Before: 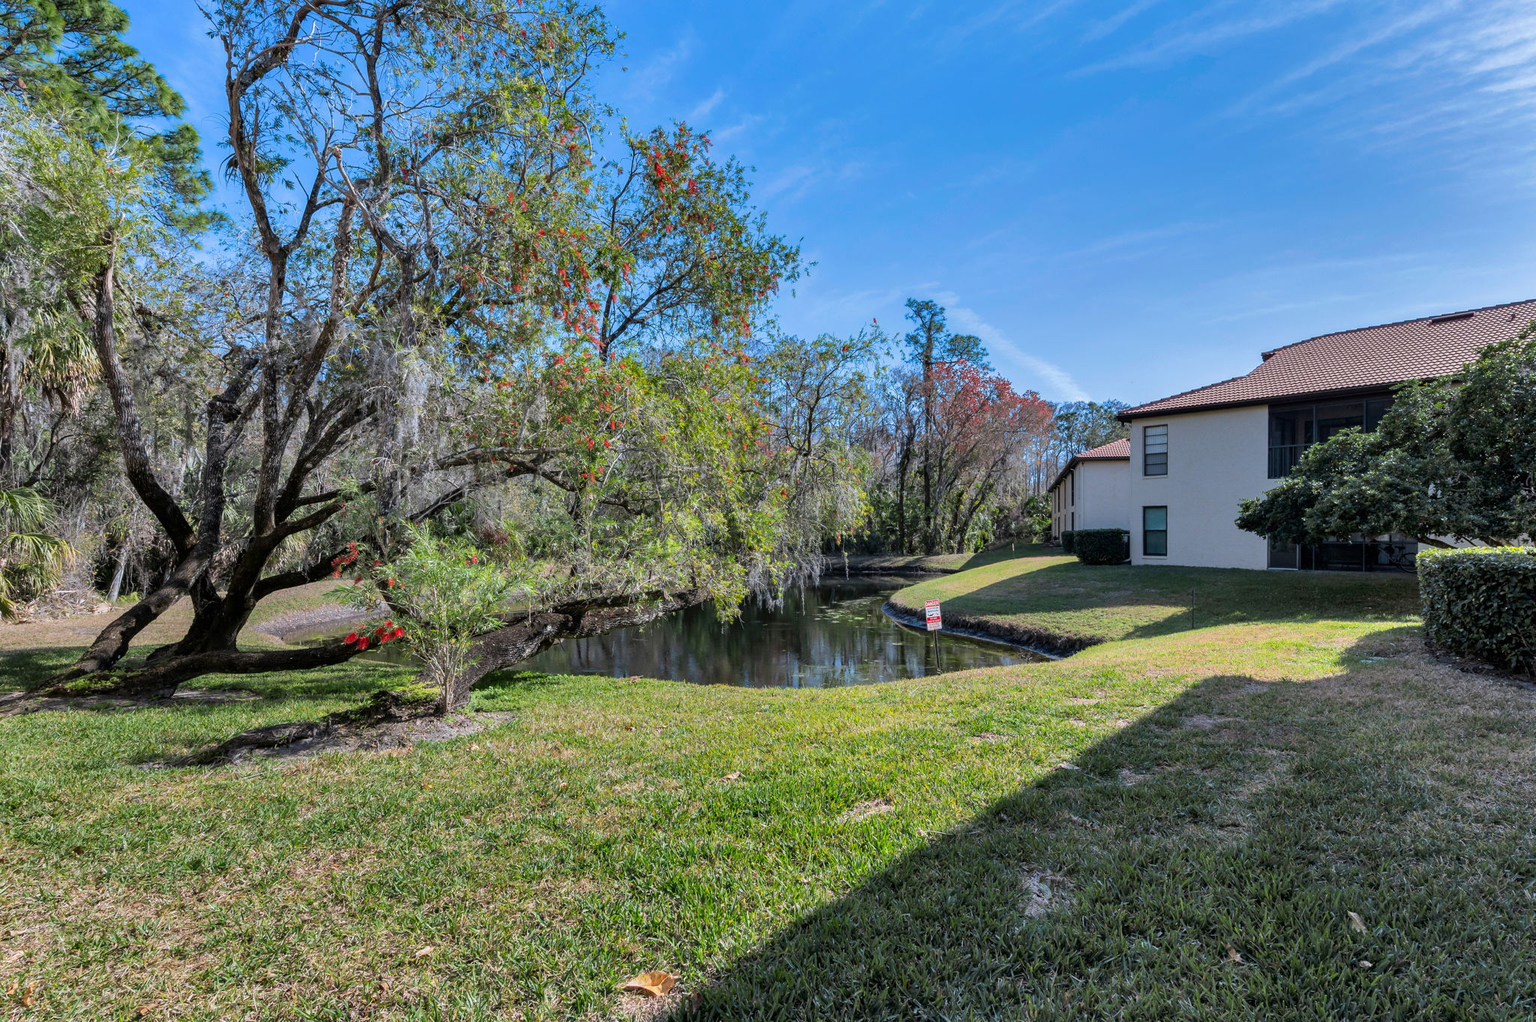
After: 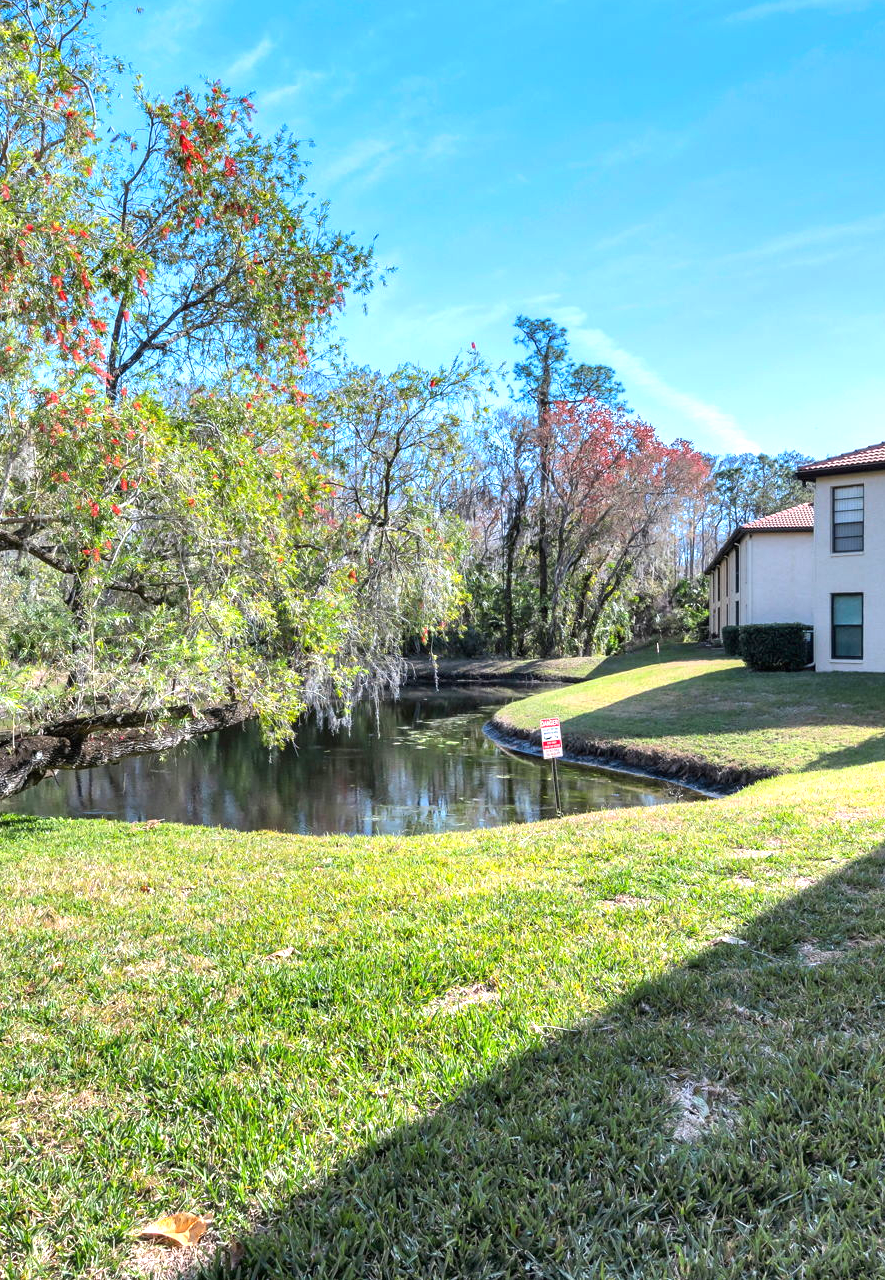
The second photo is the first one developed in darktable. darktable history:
exposure: black level correction 0, exposure 1 EV, compensate highlight preservation false
crop: left 33.882%, top 6.025%, right 22.876%
